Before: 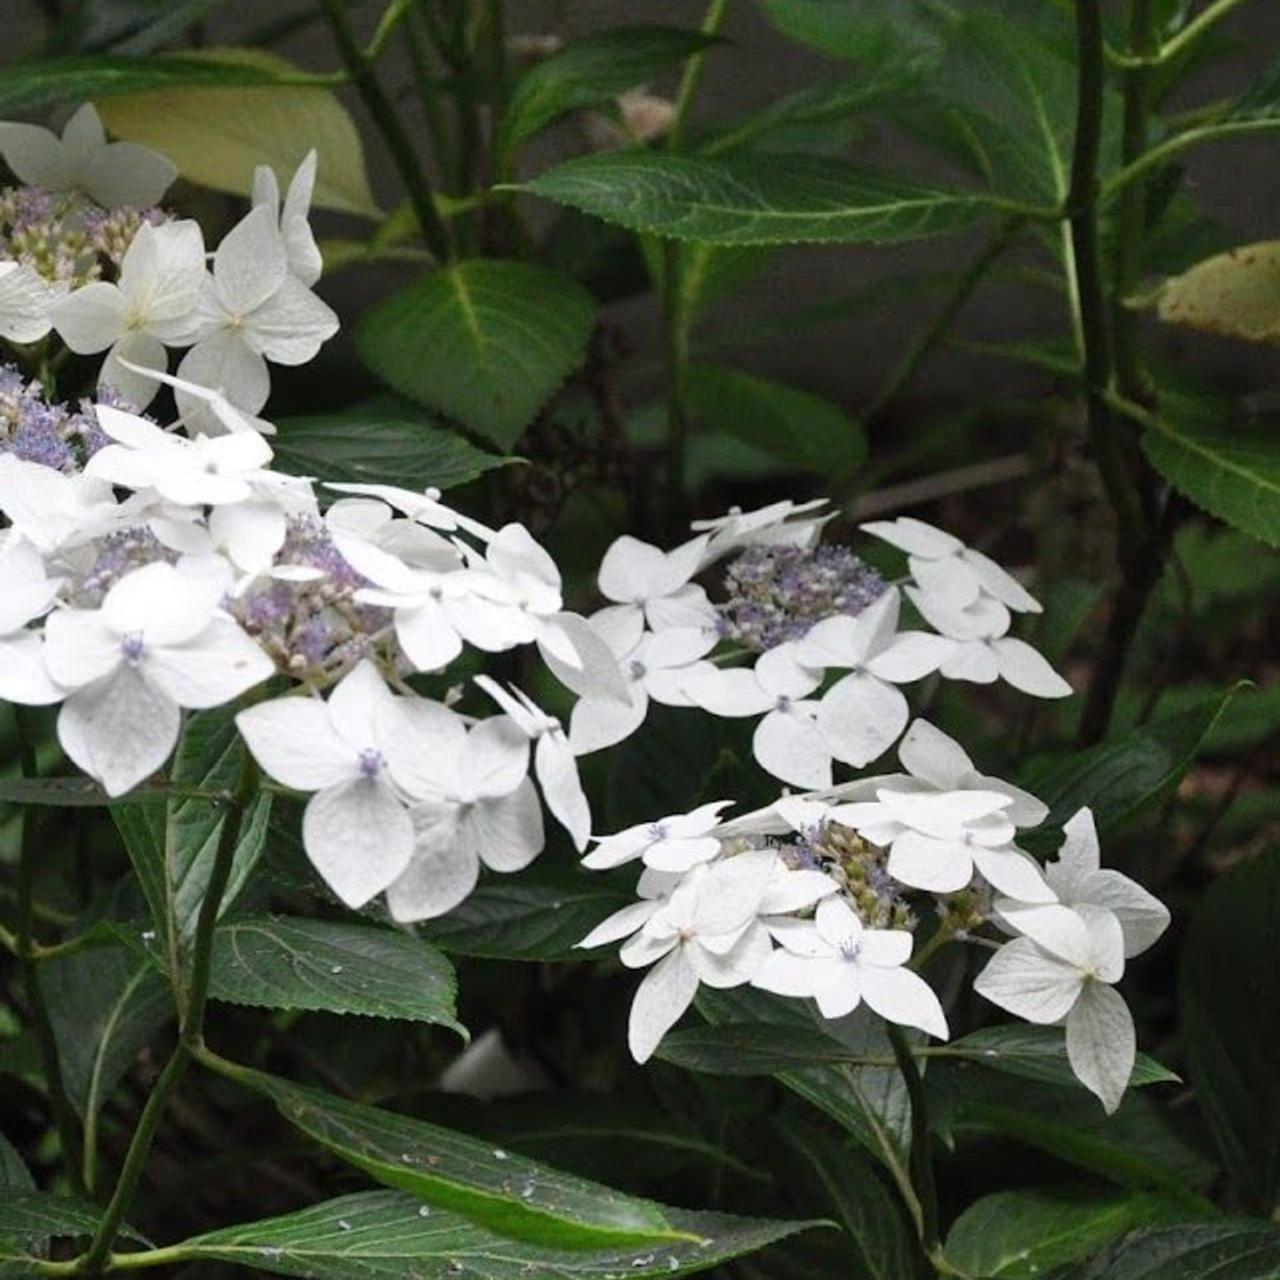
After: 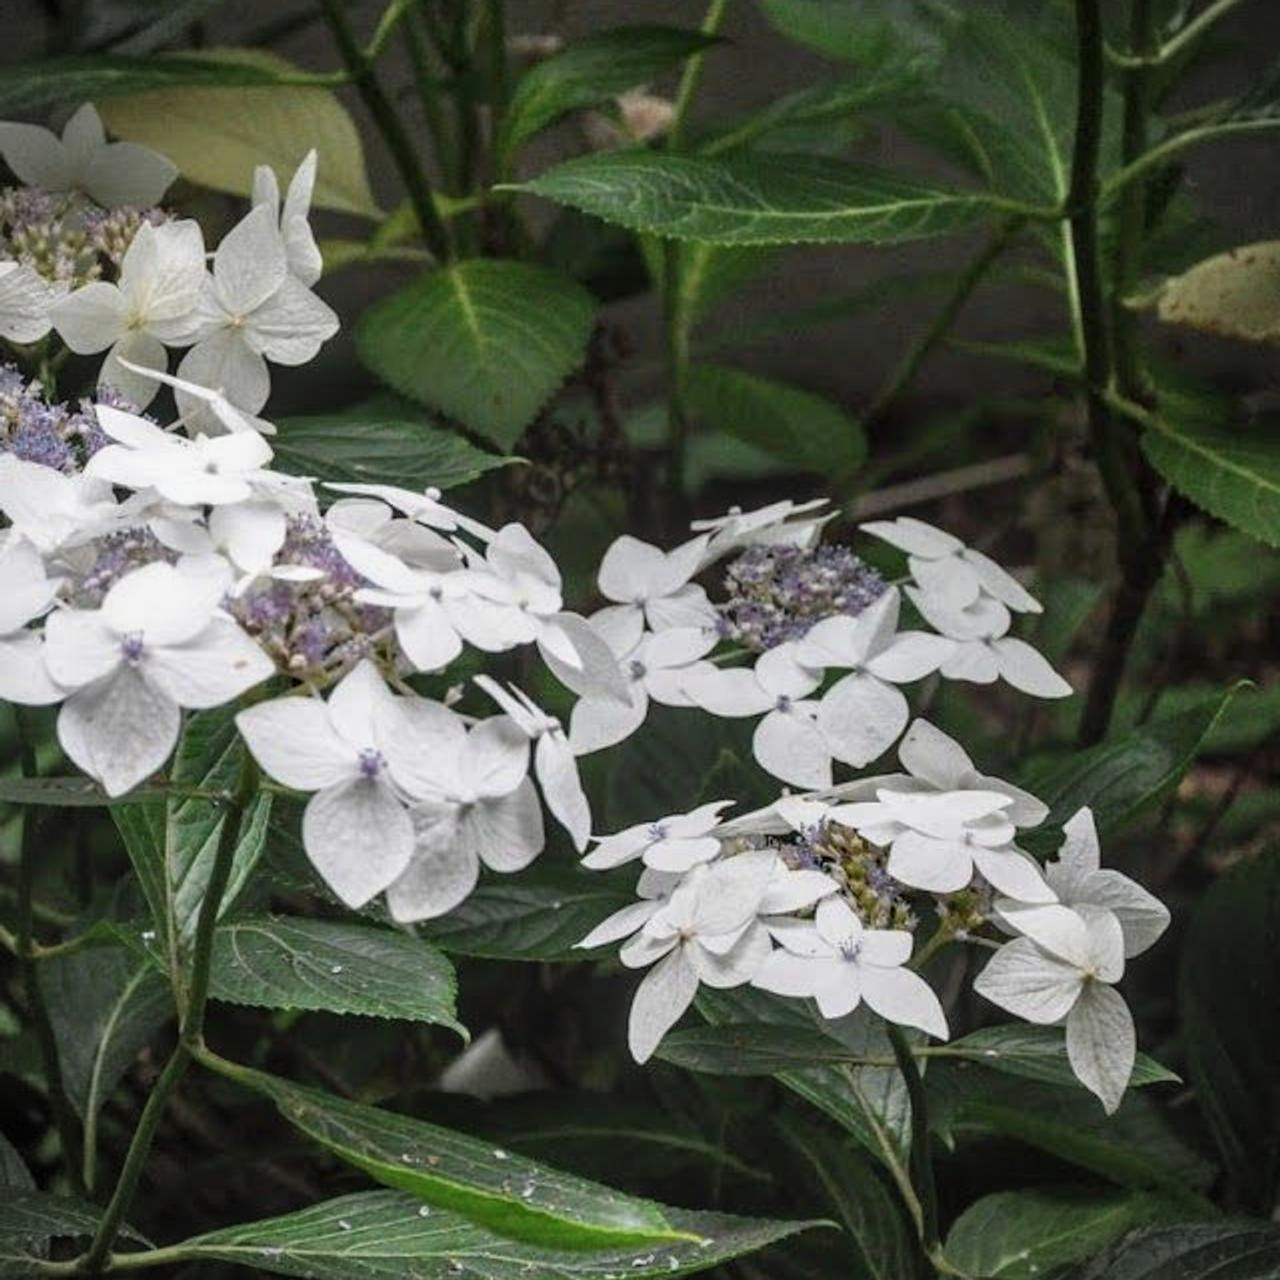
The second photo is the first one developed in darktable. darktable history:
vignetting: fall-off start 91.77%
local contrast: highlights 5%, shadows 5%, detail 134%
